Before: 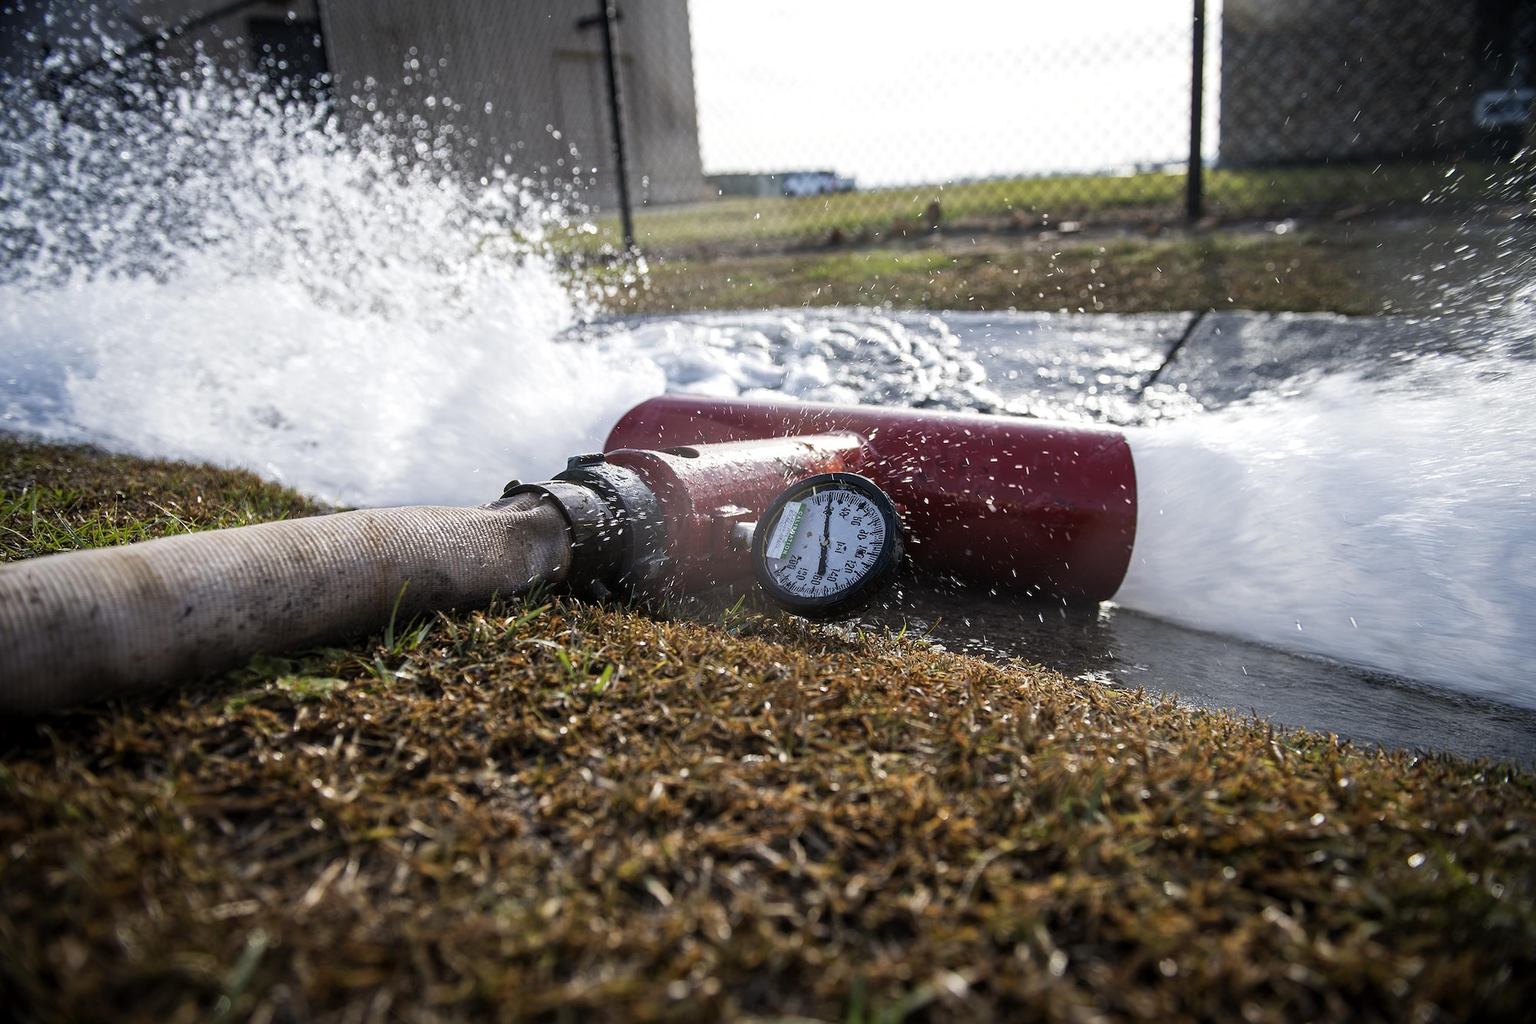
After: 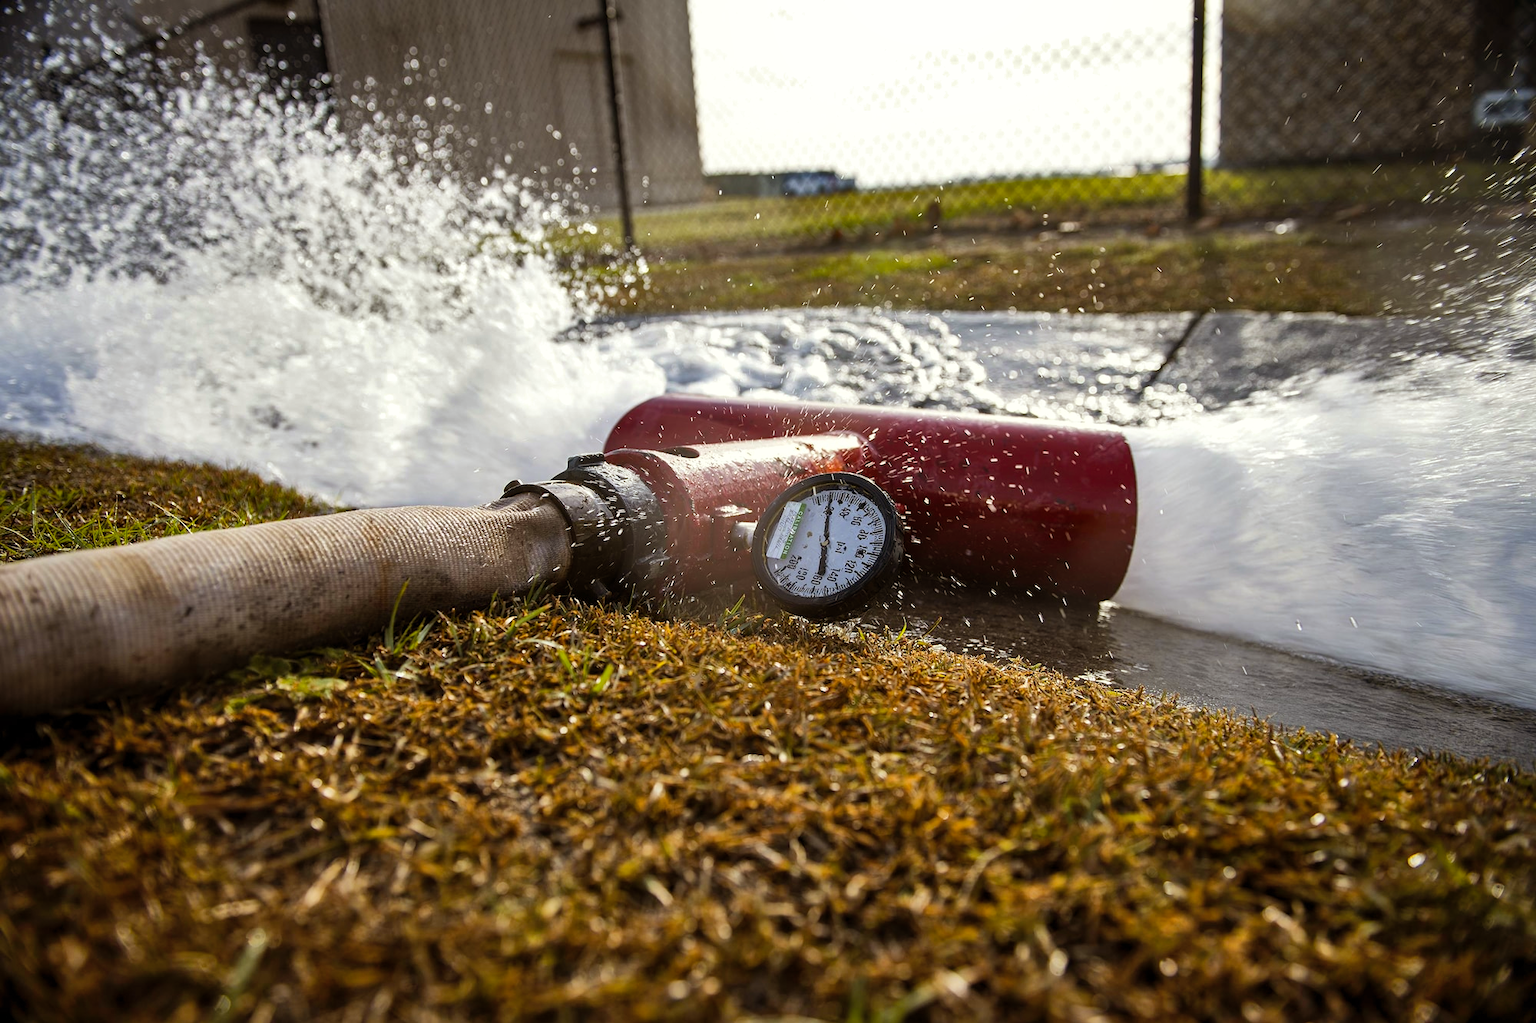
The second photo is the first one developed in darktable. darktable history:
shadows and highlights: radius 106.54, shadows 45.25, highlights -67.44, low approximation 0.01, soften with gaussian
color balance rgb: power › chroma 2.499%, power › hue 68.09°, linear chroma grading › global chroma 15.57%, perceptual saturation grading › global saturation 10.572%
